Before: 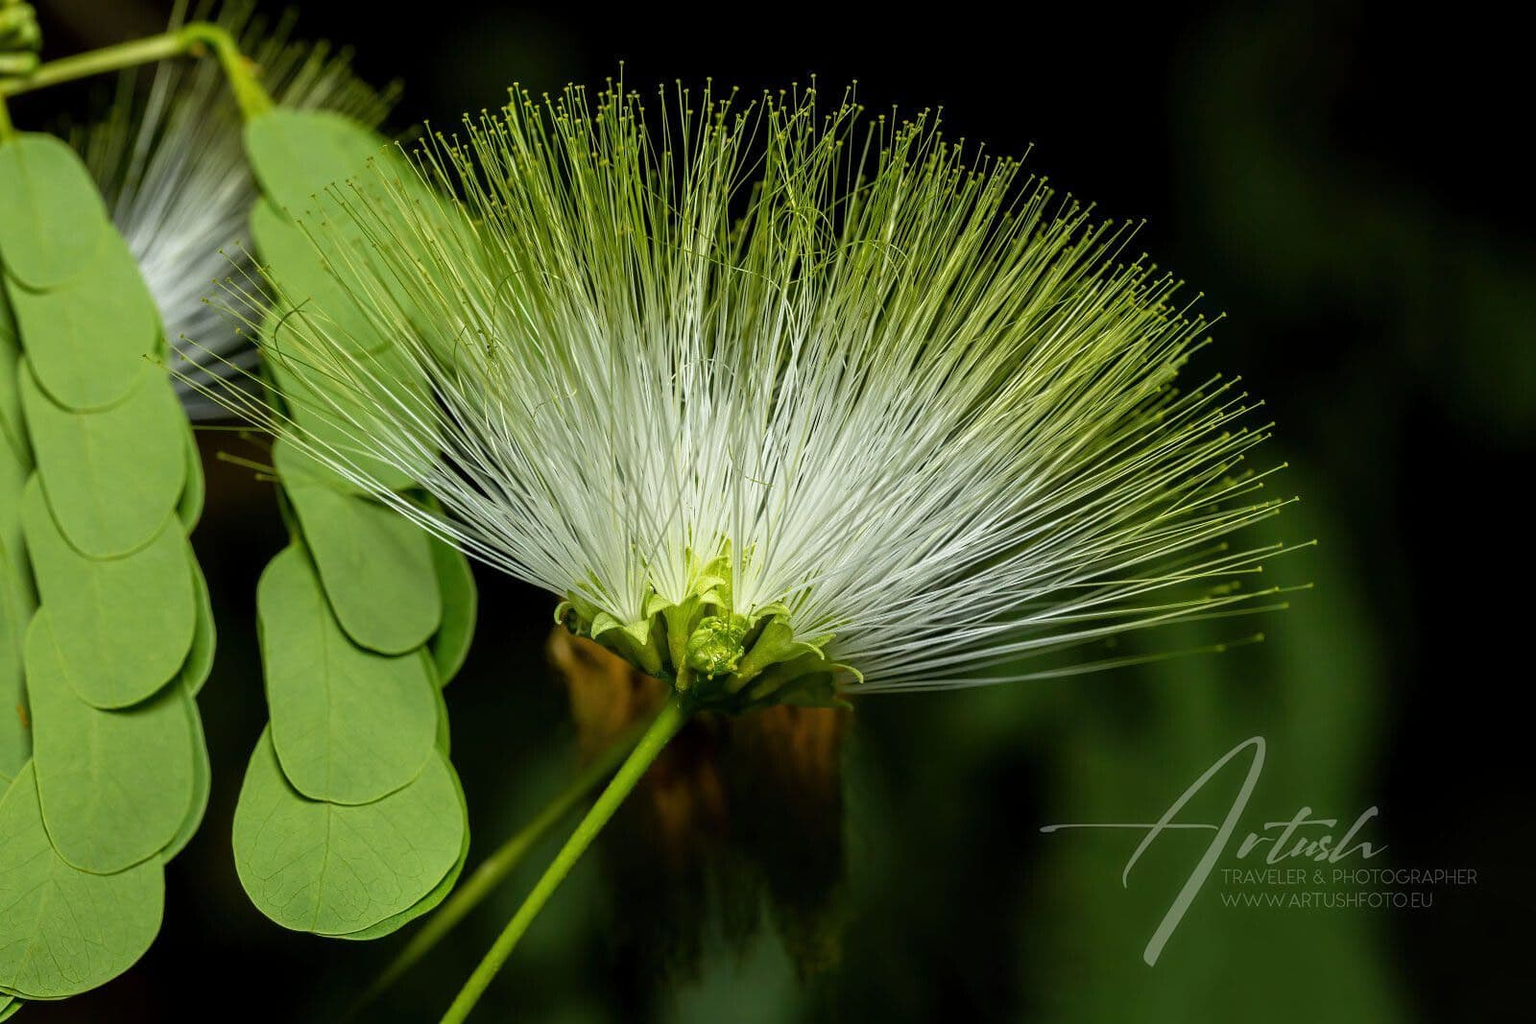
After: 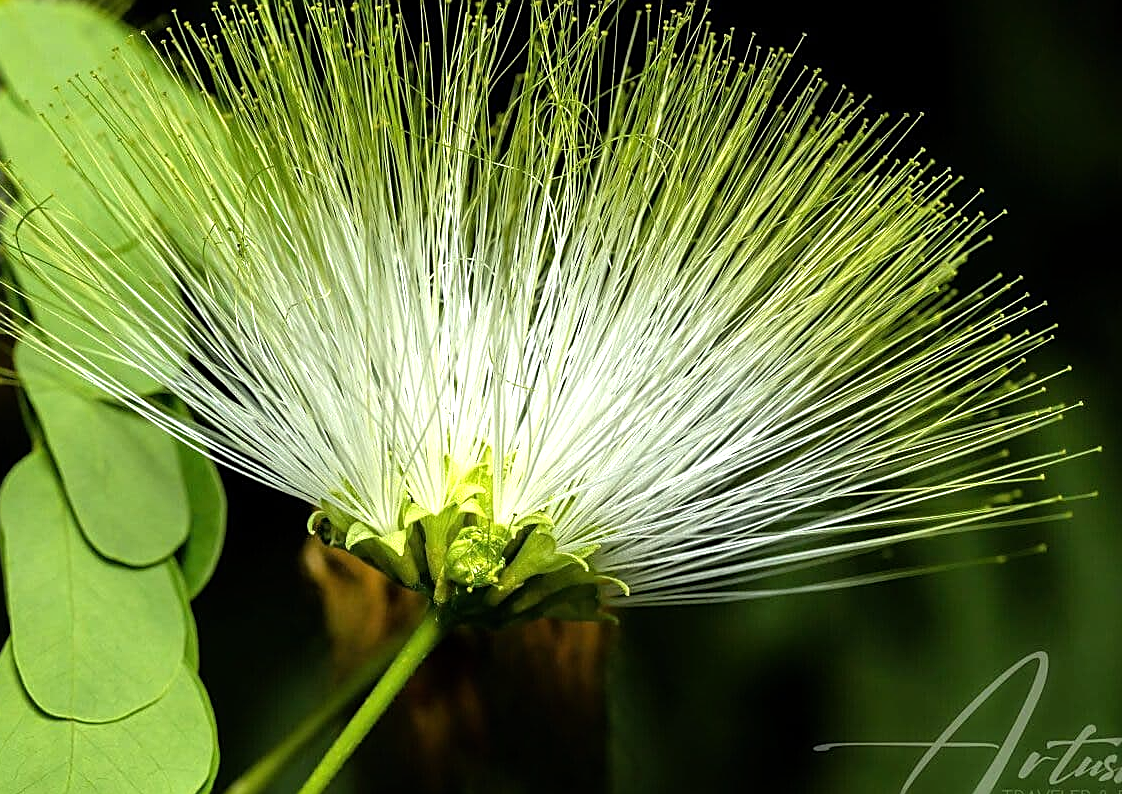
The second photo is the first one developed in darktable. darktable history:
sharpen: on, module defaults
tone equalizer: -8 EV -0.766 EV, -7 EV -0.674 EV, -6 EV -0.583 EV, -5 EV -0.415 EV, -3 EV 0.381 EV, -2 EV 0.6 EV, -1 EV 0.699 EV, +0 EV 0.723 EV
crop and rotate: left 16.88%, top 10.893%, right 12.94%, bottom 14.655%
